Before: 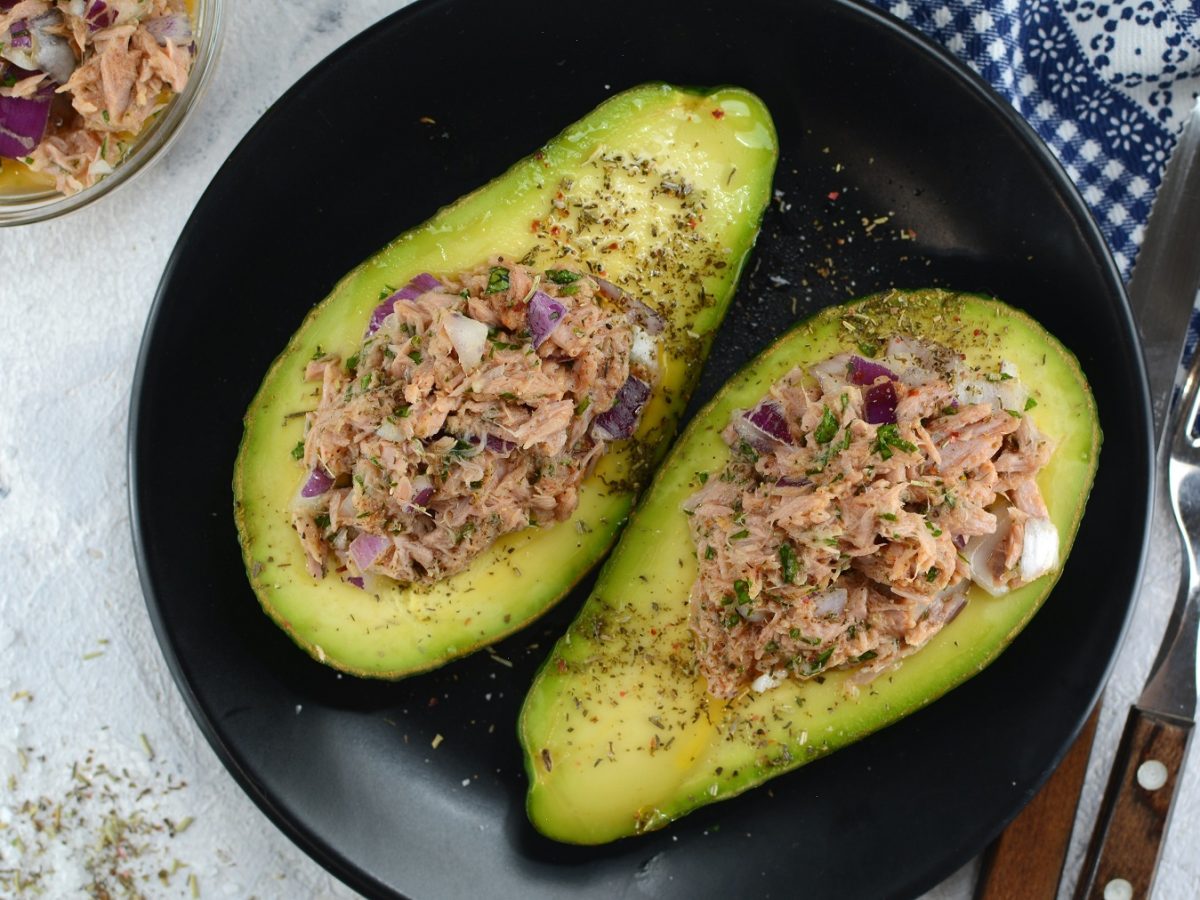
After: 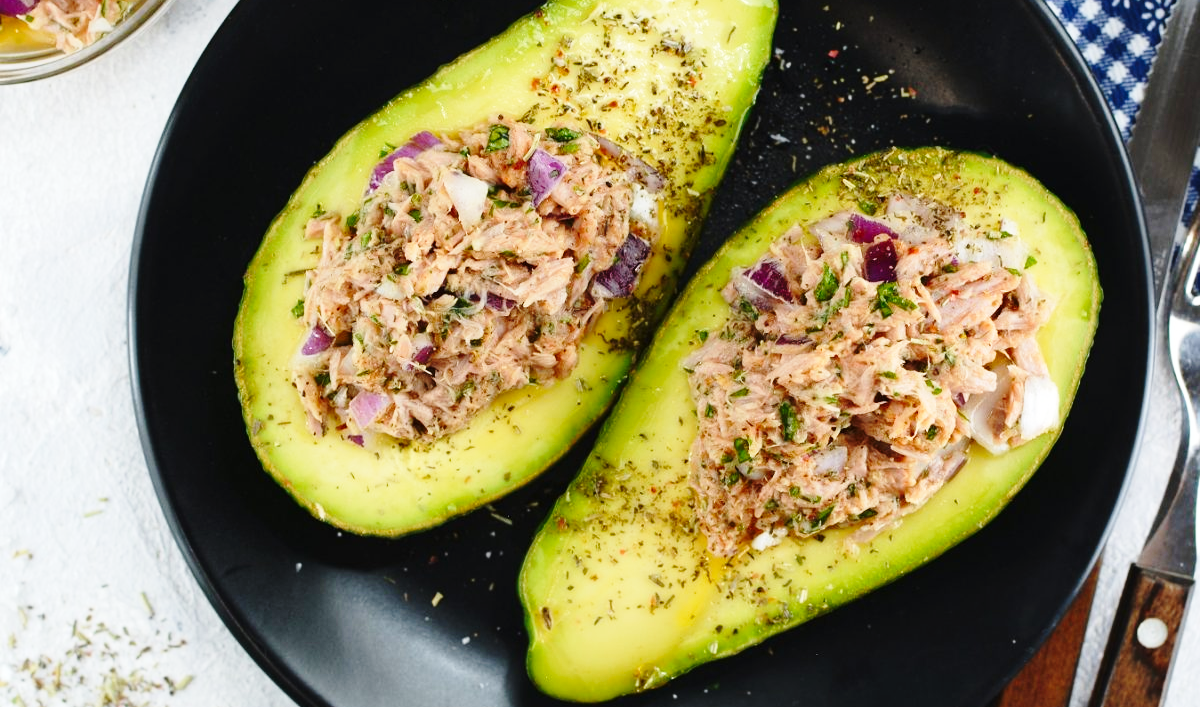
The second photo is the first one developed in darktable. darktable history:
base curve: curves: ch0 [(0, 0) (0.028, 0.03) (0.121, 0.232) (0.46, 0.748) (0.859, 0.968) (1, 1)], preserve colors none
crop and rotate: top 15.81%, bottom 5.526%
